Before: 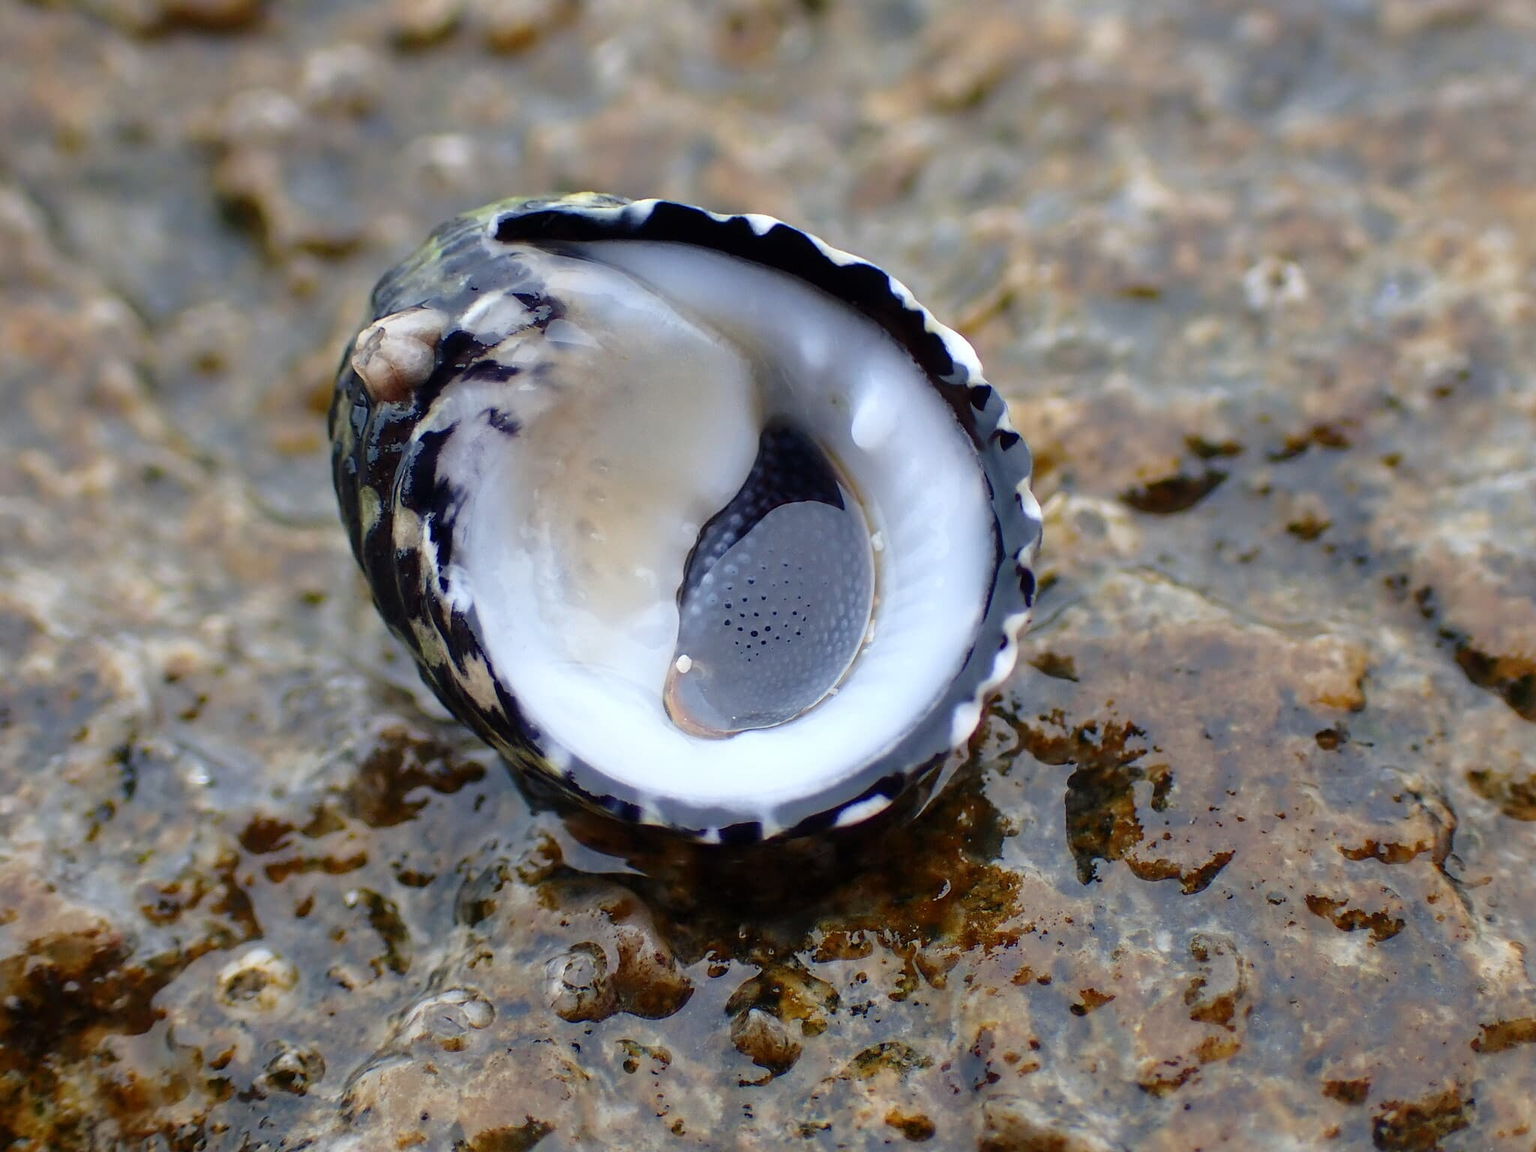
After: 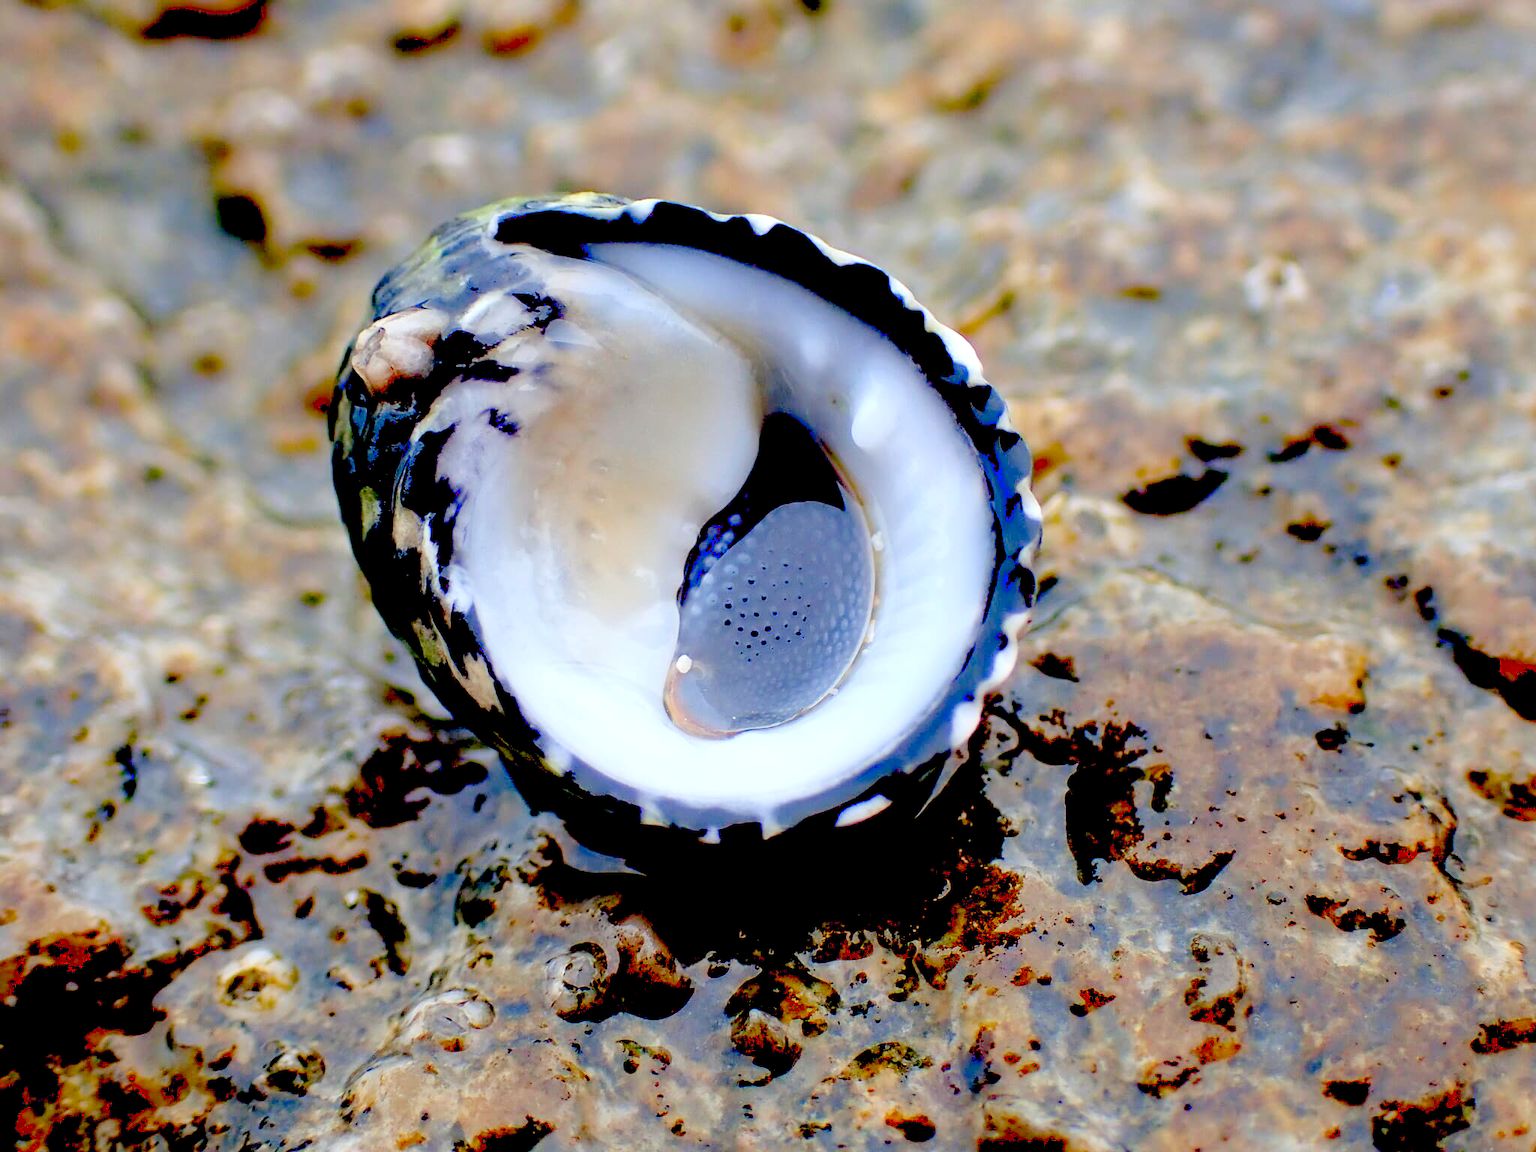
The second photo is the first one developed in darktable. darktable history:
levels: levels [0, 0.397, 0.955]
exposure: black level correction 0.055, exposure -0.031 EV, compensate highlight preservation false
